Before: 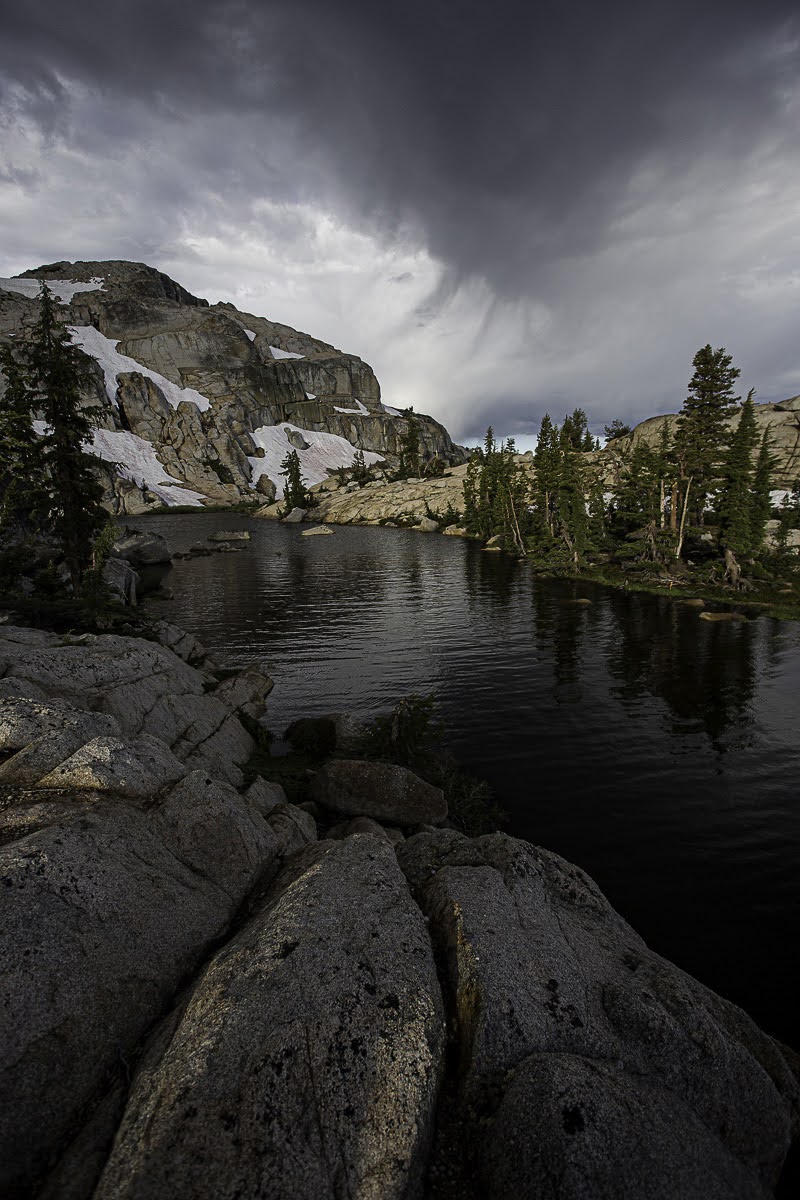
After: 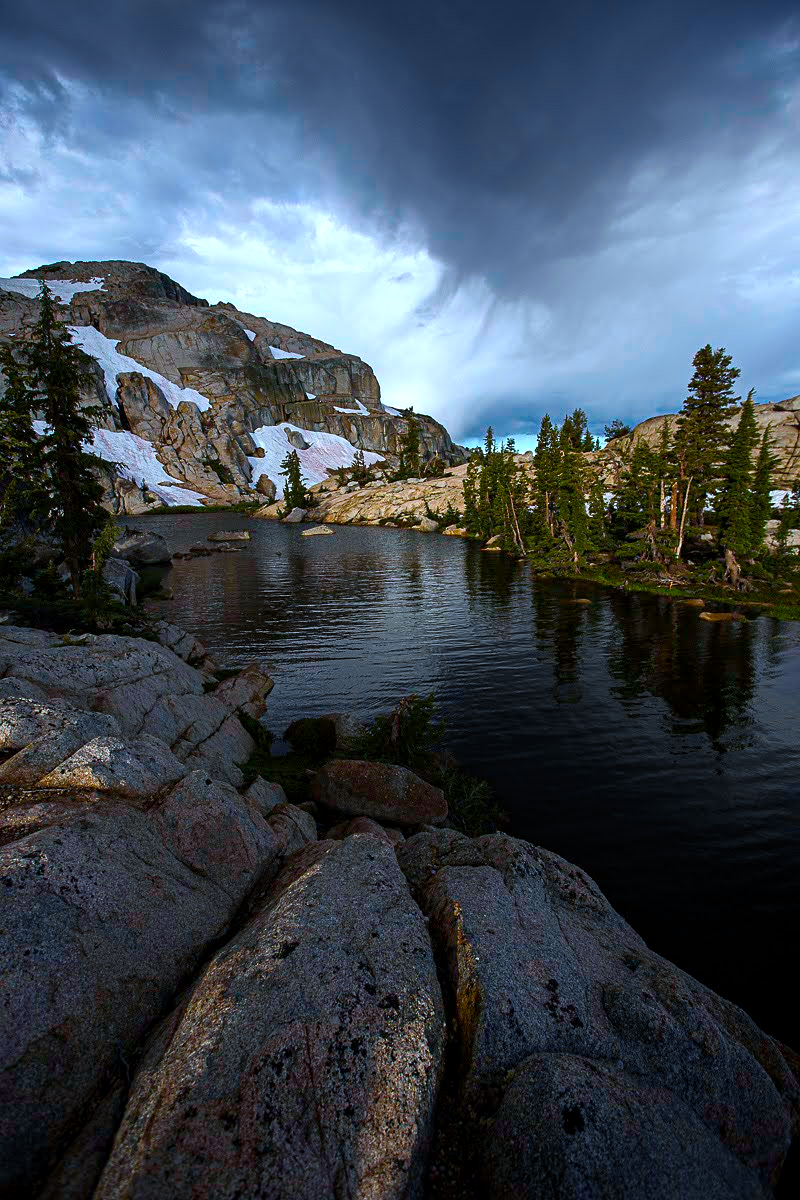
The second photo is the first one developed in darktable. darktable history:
color balance rgb: linear chroma grading › global chroma 9%, perceptual saturation grading › global saturation 36%, perceptual saturation grading › shadows 35%, perceptual brilliance grading › global brilliance 15%, perceptual brilliance grading › shadows -35%, global vibrance 15%
color calibration: illuminant as shot in camera, x 0.358, y 0.373, temperature 4628.91 K
white balance: red 0.967, blue 1.049
